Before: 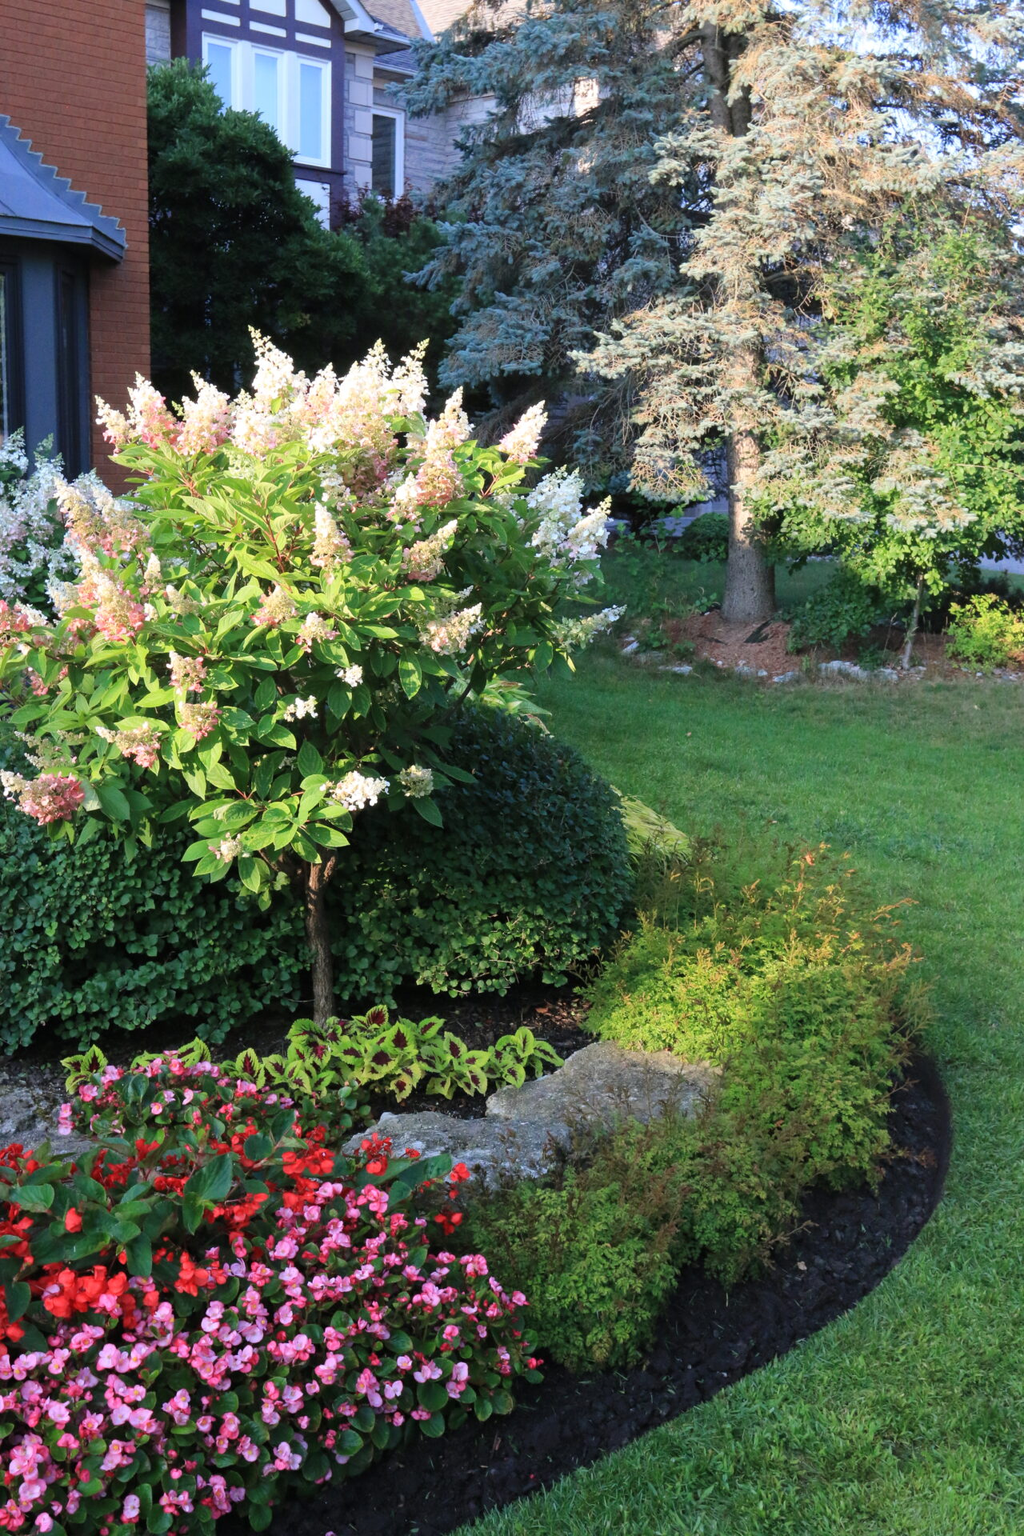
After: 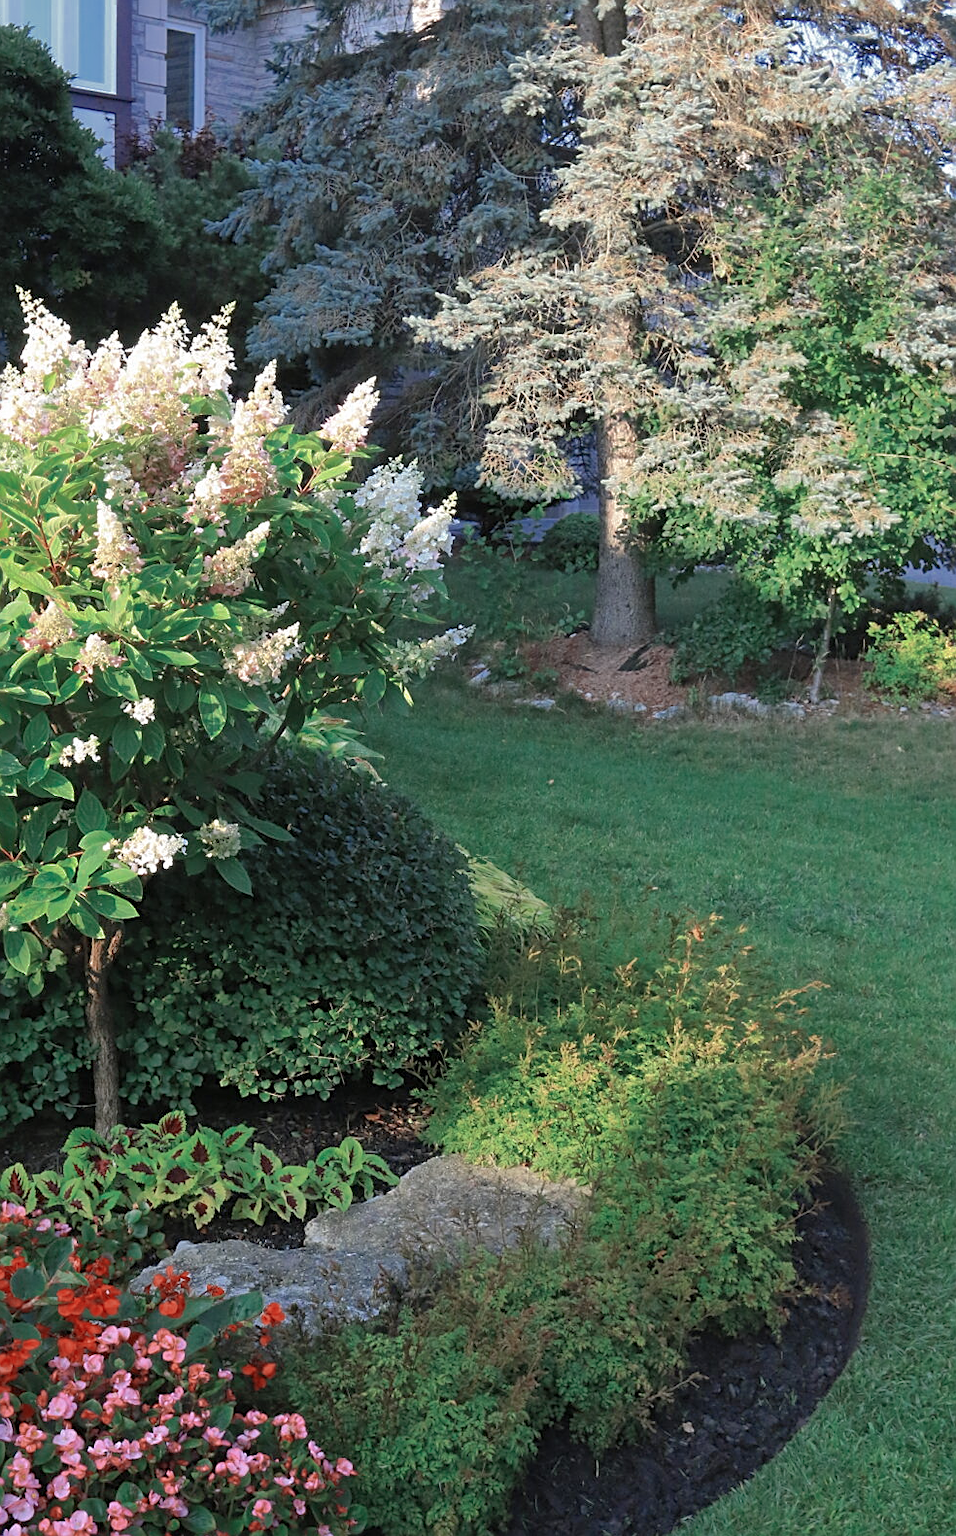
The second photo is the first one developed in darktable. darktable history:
color zones: curves: ch0 [(0, 0.5) (0.125, 0.4) (0.25, 0.5) (0.375, 0.4) (0.5, 0.4) (0.625, 0.35) (0.75, 0.35) (0.875, 0.5)]; ch1 [(0, 0.35) (0.125, 0.45) (0.25, 0.35) (0.375, 0.35) (0.5, 0.35) (0.625, 0.35) (0.75, 0.45) (0.875, 0.35)]; ch2 [(0, 0.6) (0.125, 0.5) (0.25, 0.5) (0.375, 0.6) (0.5, 0.6) (0.625, 0.5) (0.75, 0.5) (0.875, 0.5)]
shadows and highlights: on, module defaults
crop: left 23.007%, top 5.899%, bottom 11.725%
sharpen: on, module defaults
